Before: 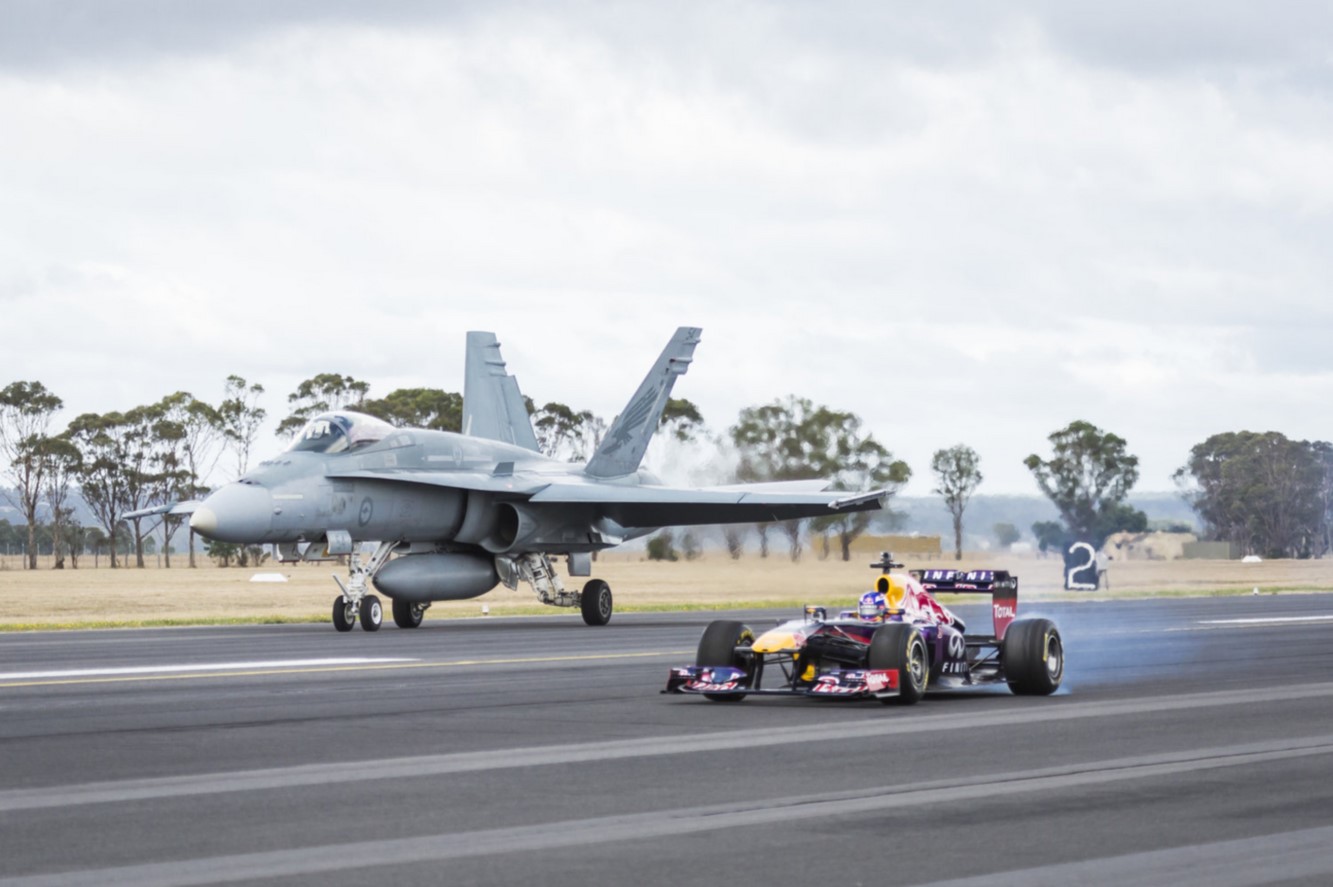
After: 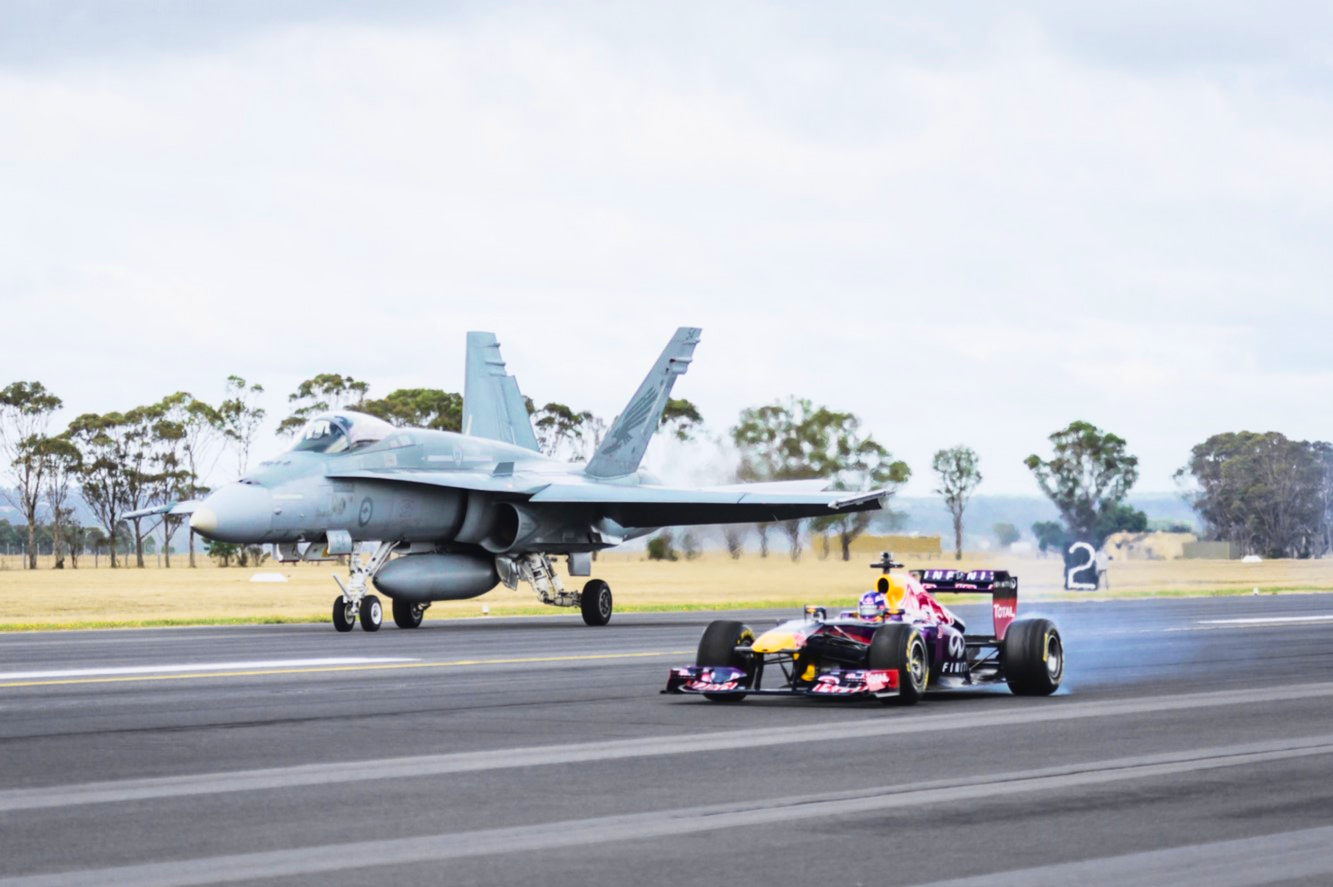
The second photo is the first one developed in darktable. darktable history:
white balance: emerald 1
velvia: strength 15%
tone curve: curves: ch0 [(0, 0.023) (0.132, 0.075) (0.256, 0.2) (0.454, 0.495) (0.708, 0.78) (0.844, 0.896) (1, 0.98)]; ch1 [(0, 0) (0.37, 0.308) (0.478, 0.46) (0.499, 0.5) (0.513, 0.508) (0.526, 0.533) (0.59, 0.612) (0.764, 0.804) (1, 1)]; ch2 [(0, 0) (0.312, 0.313) (0.461, 0.454) (0.48, 0.477) (0.503, 0.5) (0.526, 0.54) (0.564, 0.595) (0.631, 0.676) (0.713, 0.767) (0.985, 0.966)], color space Lab, independent channels
